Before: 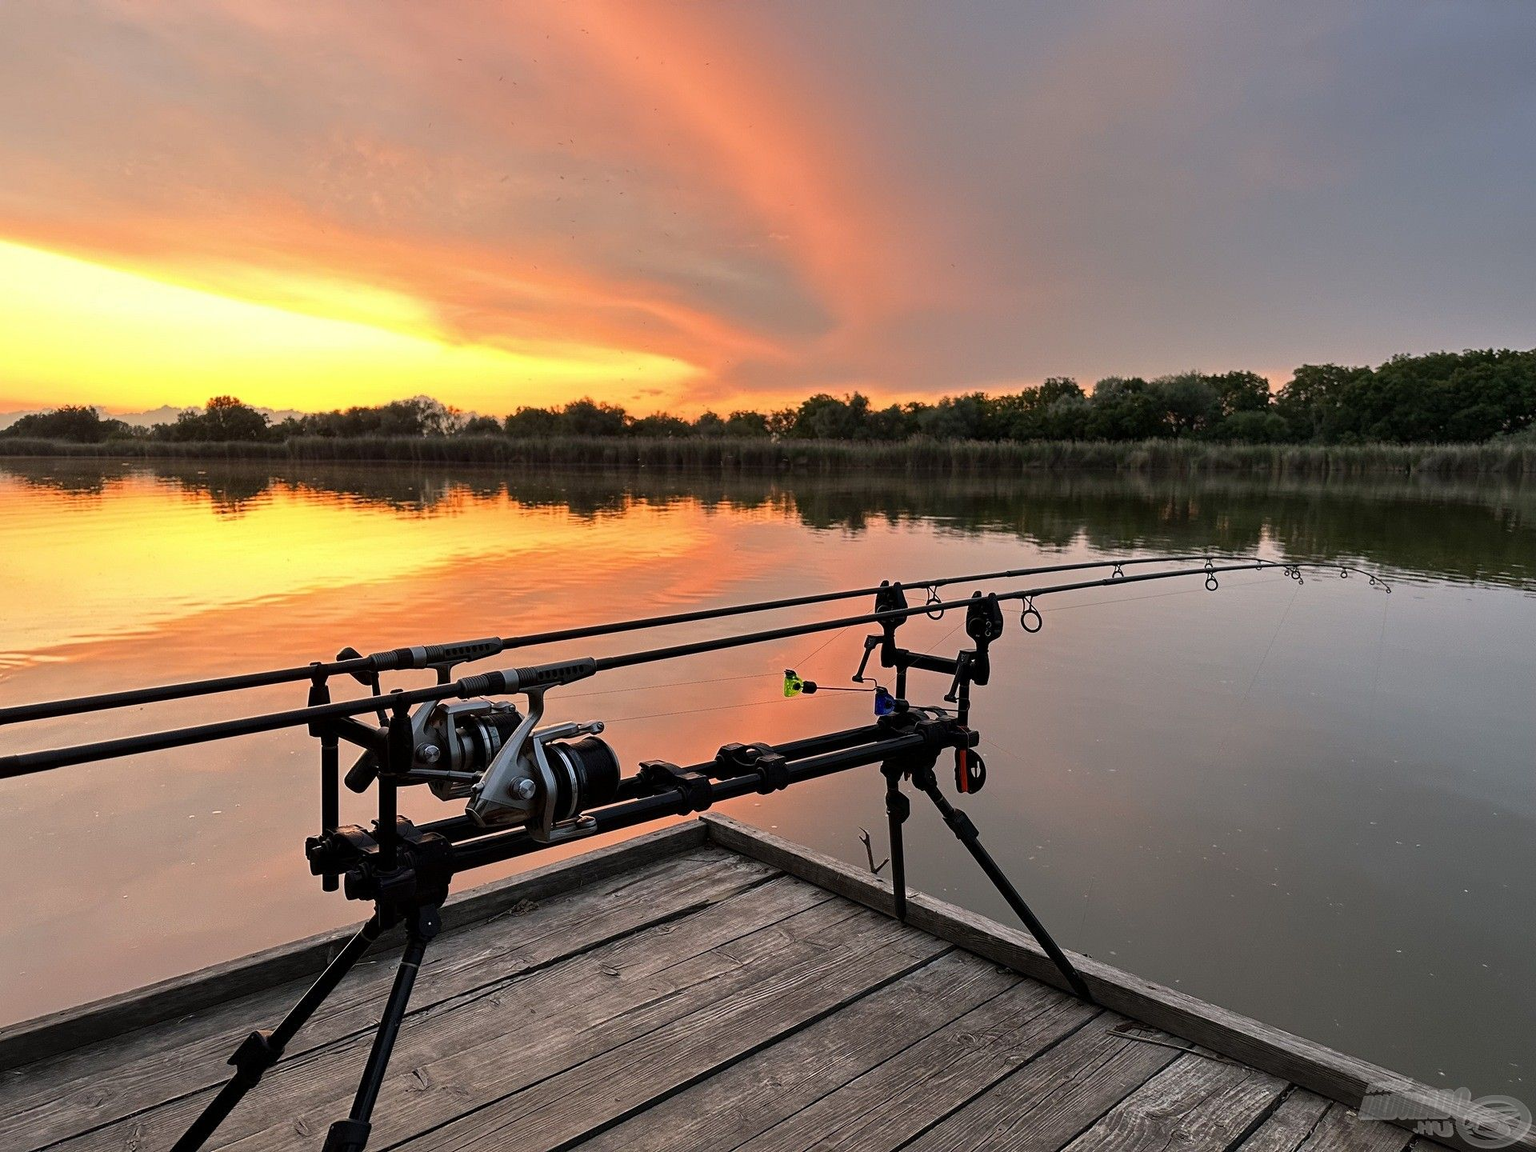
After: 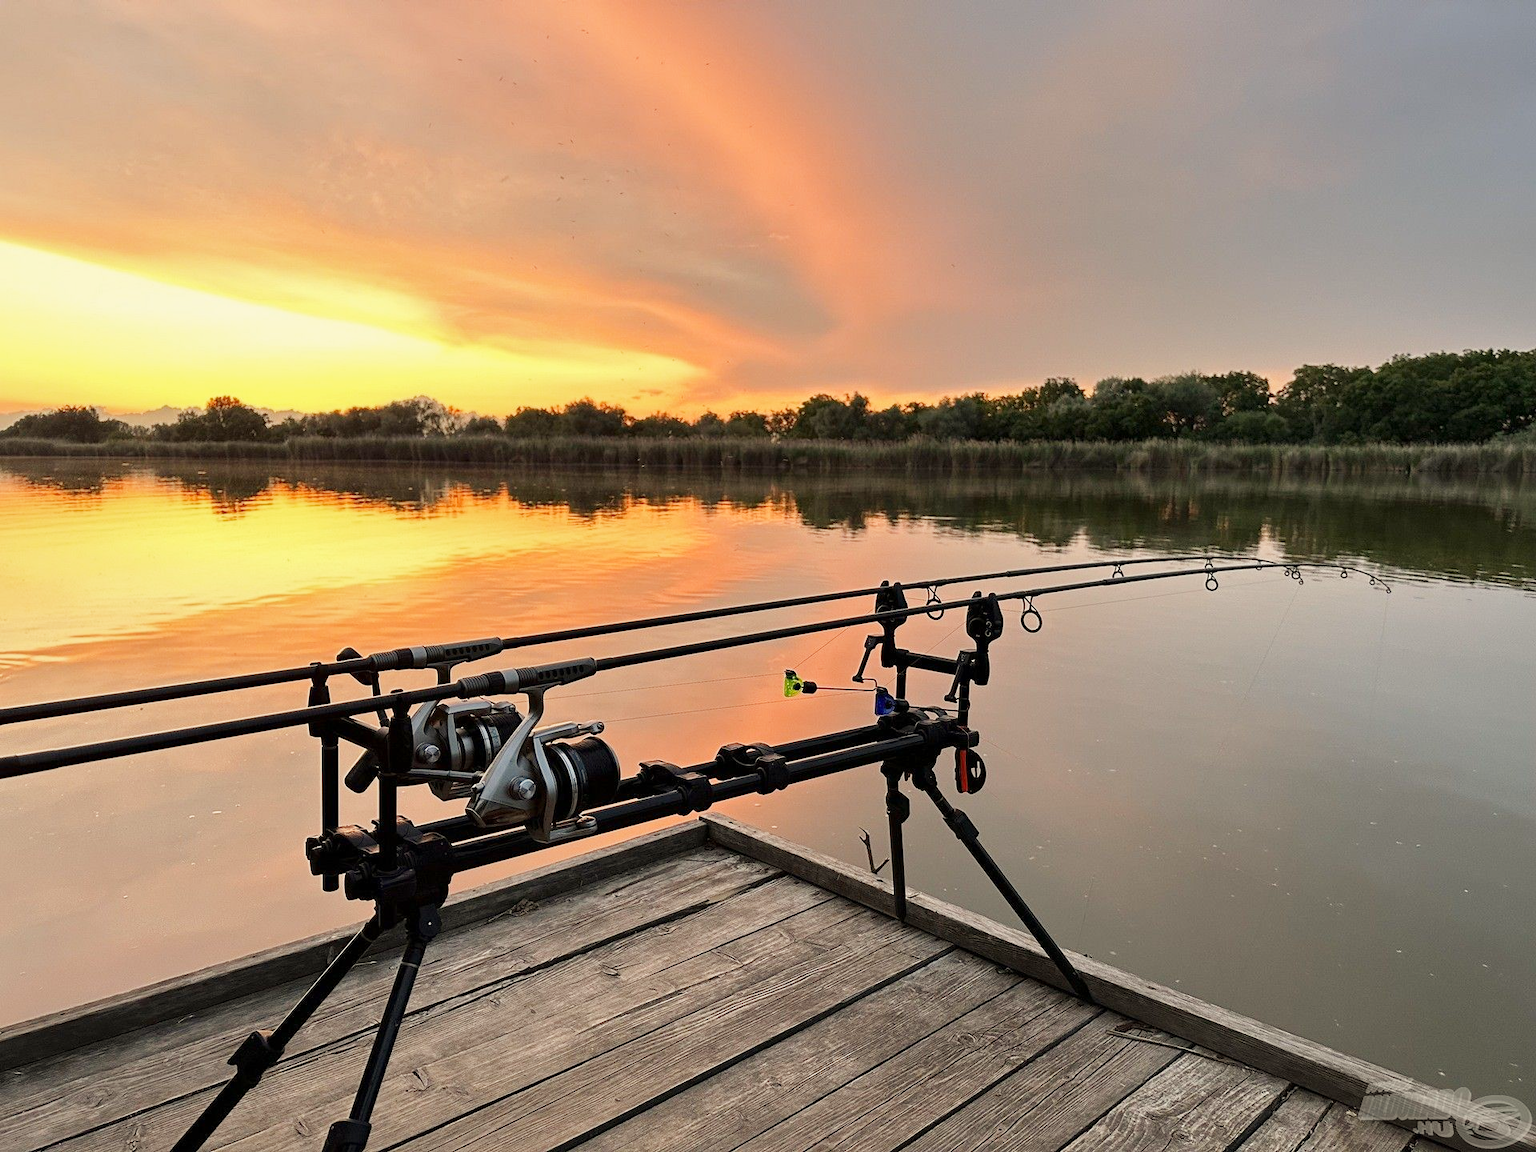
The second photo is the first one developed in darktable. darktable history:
white balance: red 1.029, blue 0.92
base curve: curves: ch0 [(0, 0) (0.204, 0.334) (0.55, 0.733) (1, 1)], preserve colors none
shadows and highlights: shadows -20, white point adjustment -2, highlights -35
